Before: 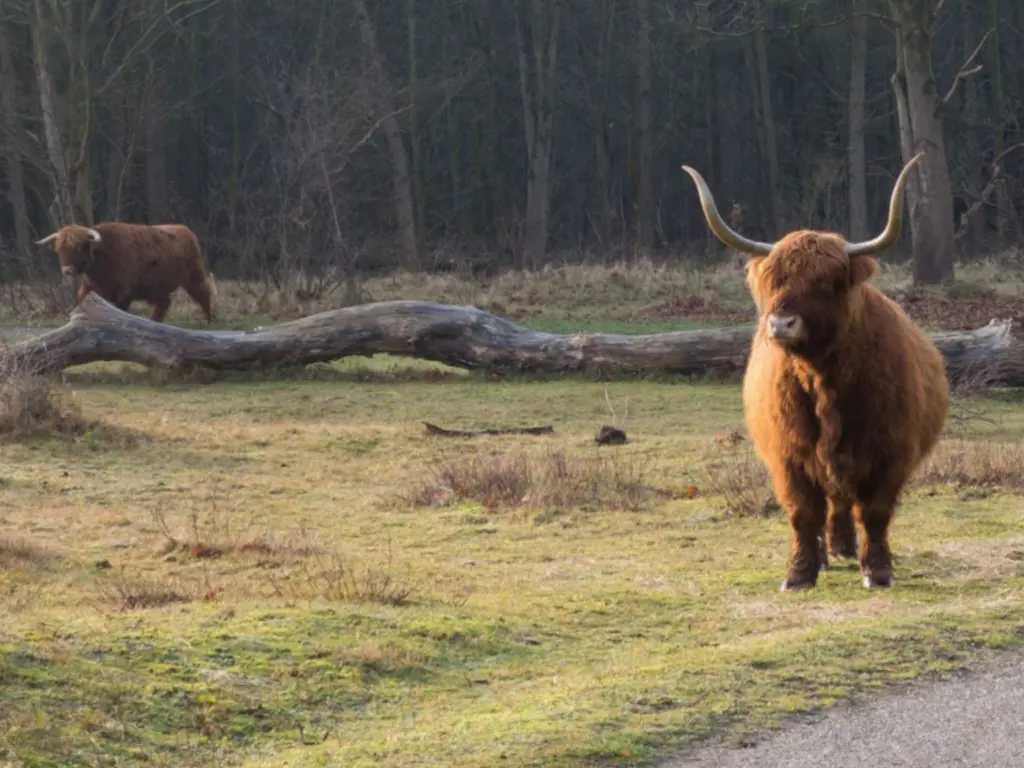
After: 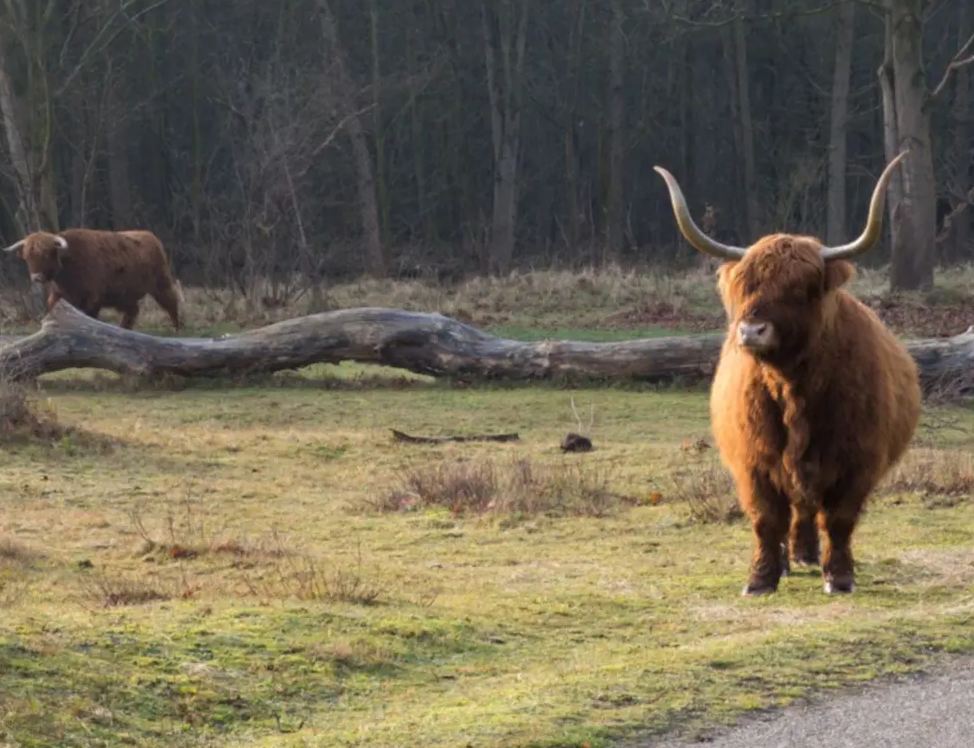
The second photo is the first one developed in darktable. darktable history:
rotate and perspective: rotation 0.074°, lens shift (vertical) 0.096, lens shift (horizontal) -0.041, crop left 0.043, crop right 0.952, crop top 0.024, crop bottom 0.979
contrast equalizer: octaves 7, y [[0.6 ×6], [0.55 ×6], [0 ×6], [0 ×6], [0 ×6]], mix 0.15
